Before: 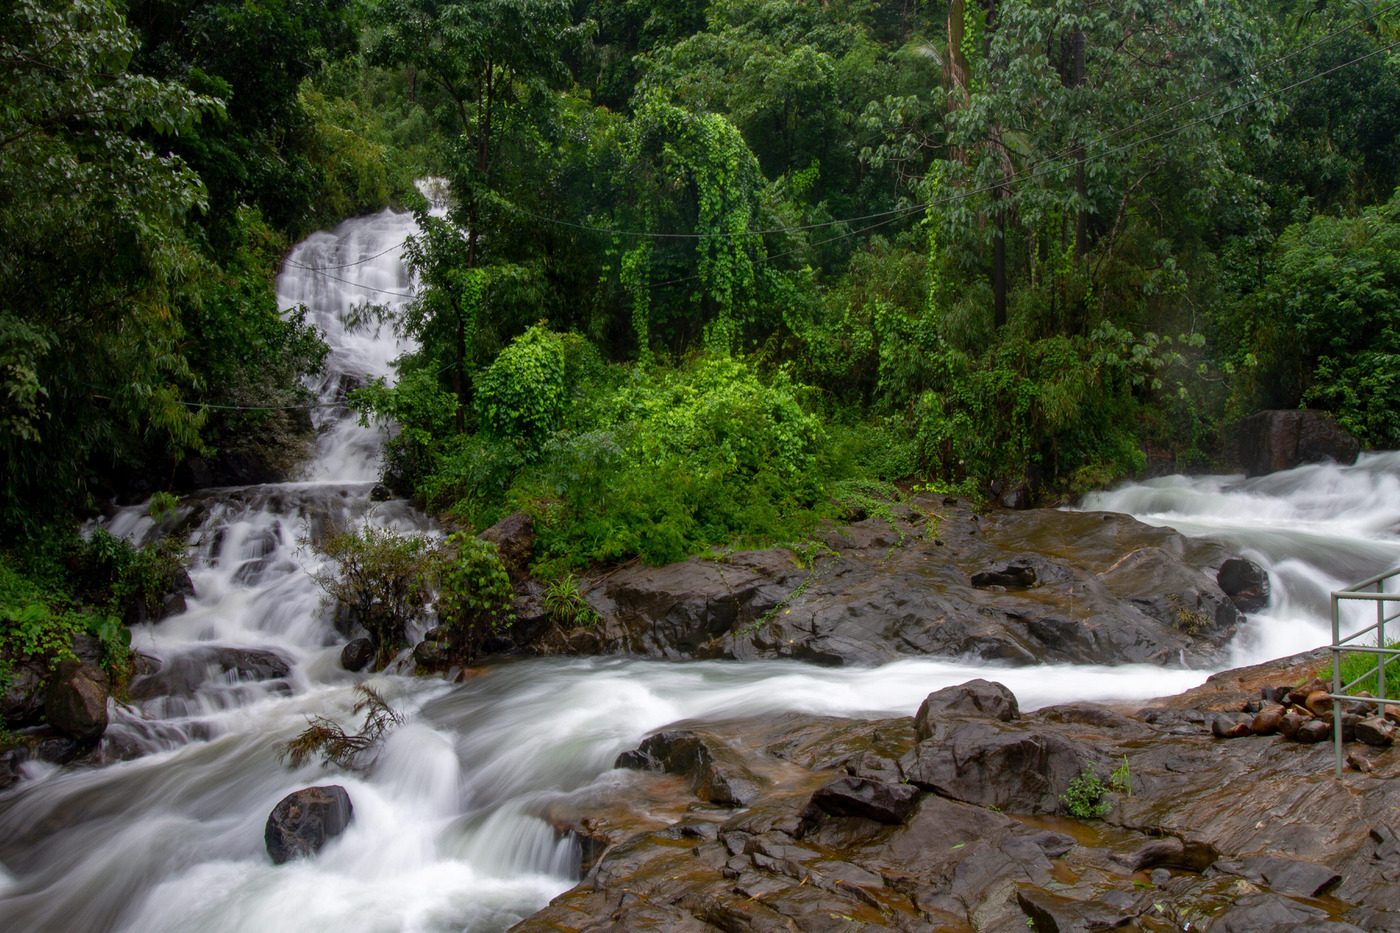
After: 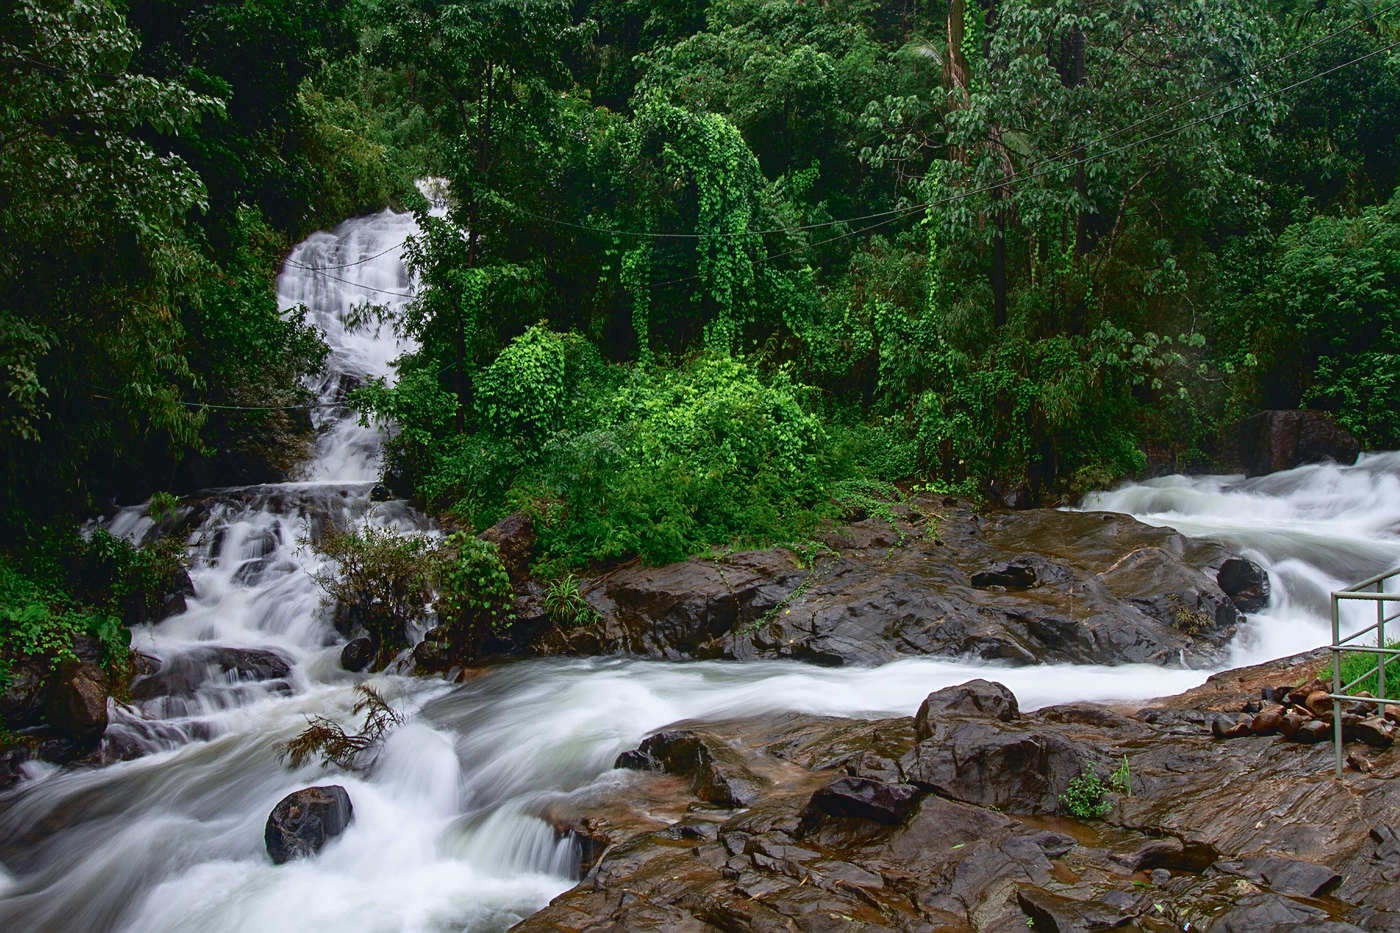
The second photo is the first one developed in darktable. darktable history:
sharpen: on, module defaults
tone curve: curves: ch0 [(0, 0.047) (0.15, 0.127) (0.46, 0.466) (0.751, 0.788) (1, 0.961)]; ch1 [(0, 0) (0.43, 0.408) (0.476, 0.469) (0.505, 0.501) (0.553, 0.557) (0.592, 0.58) (0.631, 0.625) (1, 1)]; ch2 [(0, 0) (0.505, 0.495) (0.55, 0.557) (0.583, 0.573) (1, 1)], color space Lab, independent channels, preserve colors none
